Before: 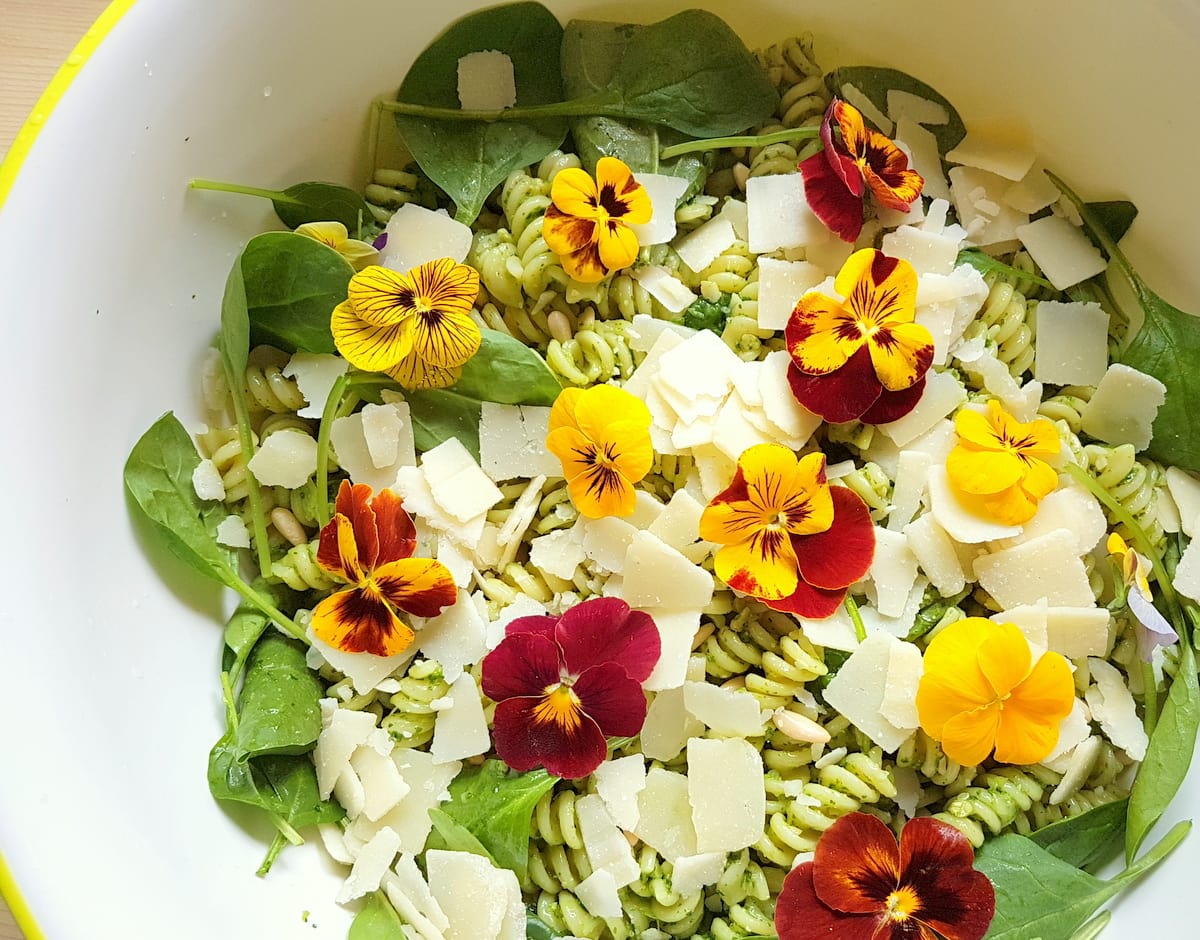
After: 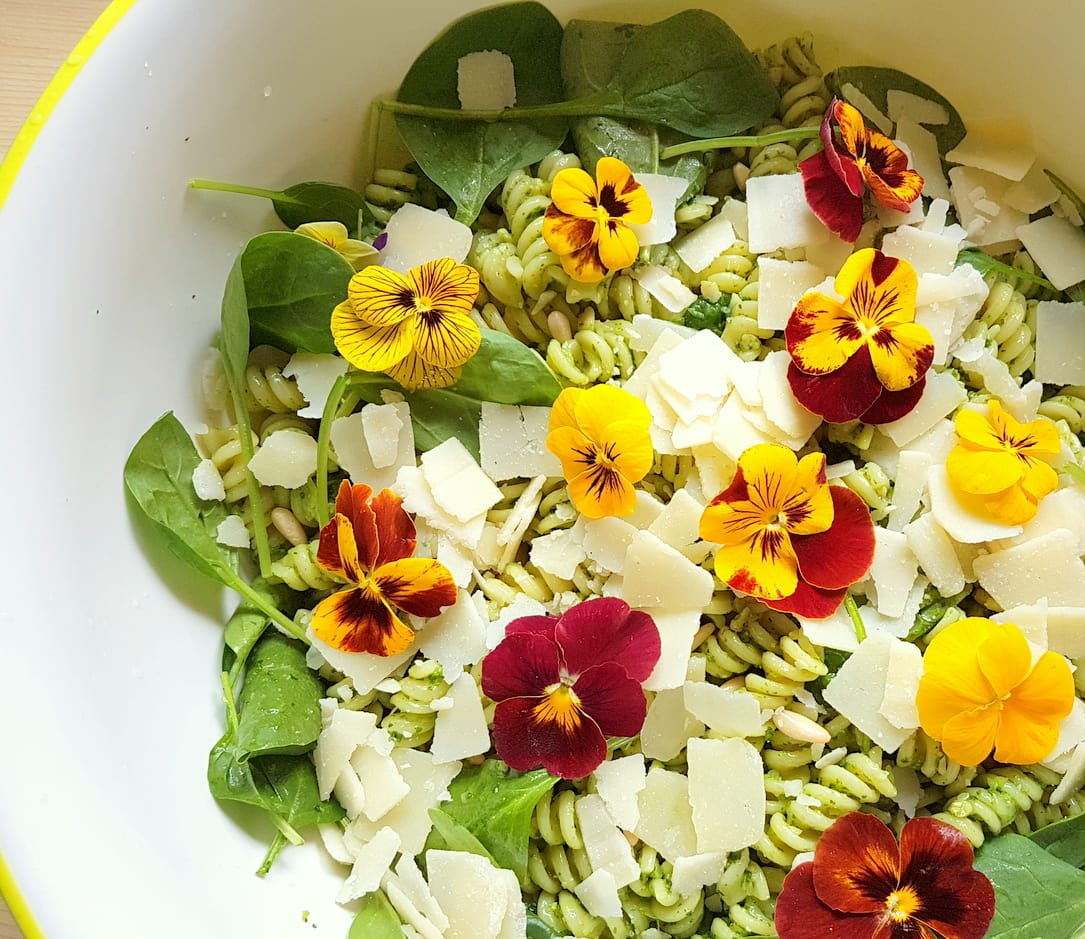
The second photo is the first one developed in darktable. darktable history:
crop: right 9.522%, bottom 0.038%
